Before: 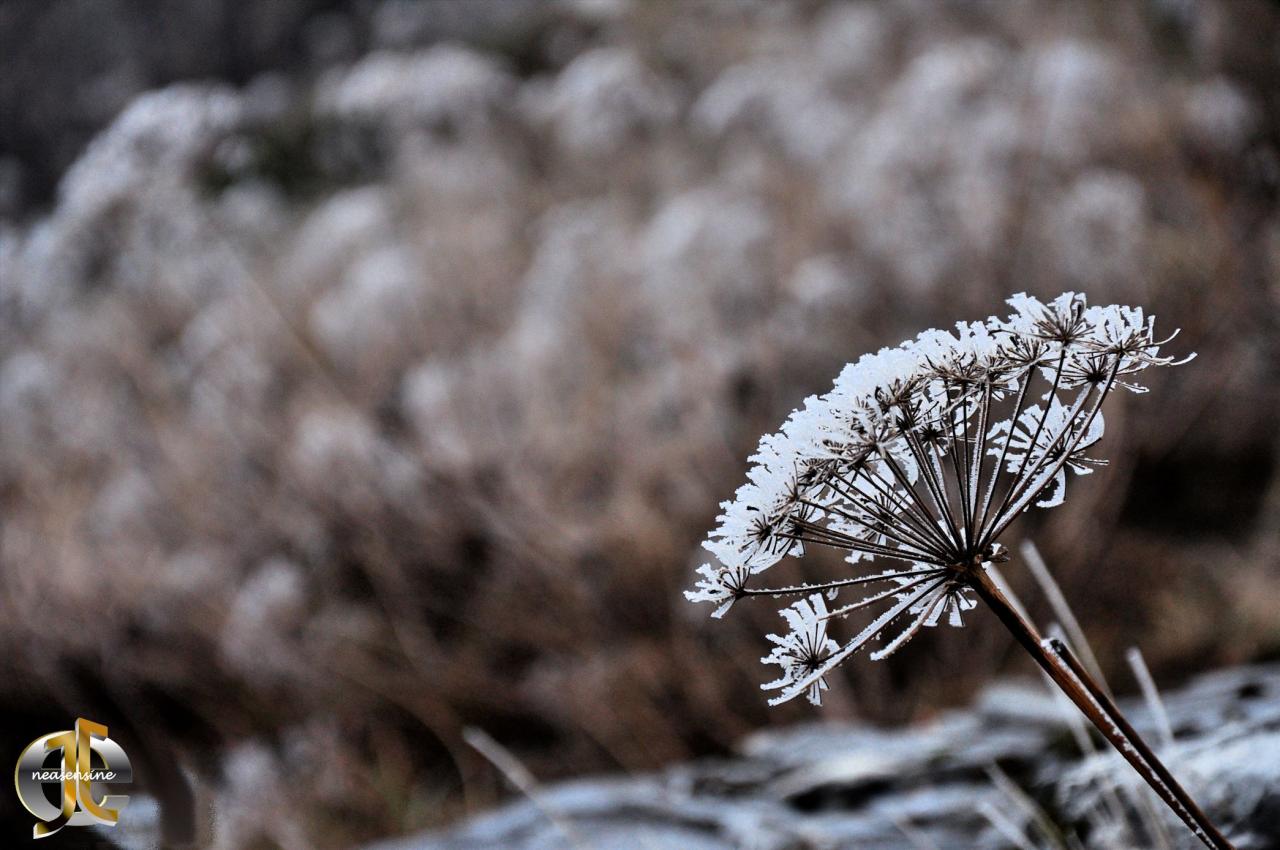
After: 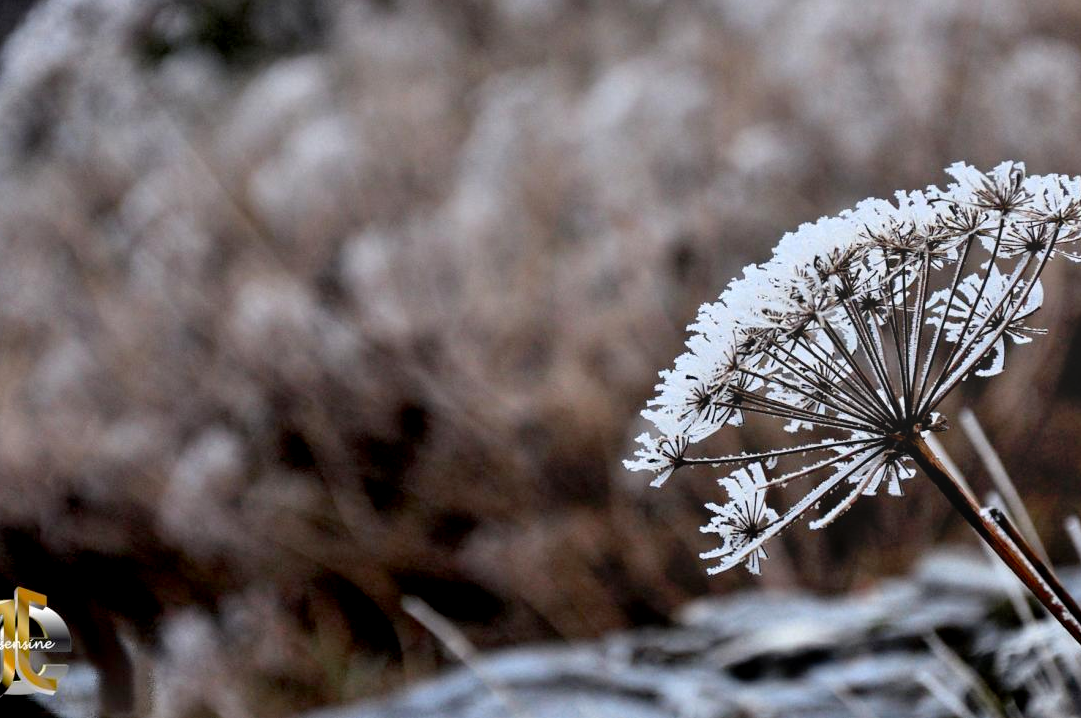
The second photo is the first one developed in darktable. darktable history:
exposure: black level correction 0.01, exposure 0.011 EV, compensate highlight preservation false
bloom: size 38%, threshold 95%, strength 30%
crop and rotate: left 4.842%, top 15.51%, right 10.668%
